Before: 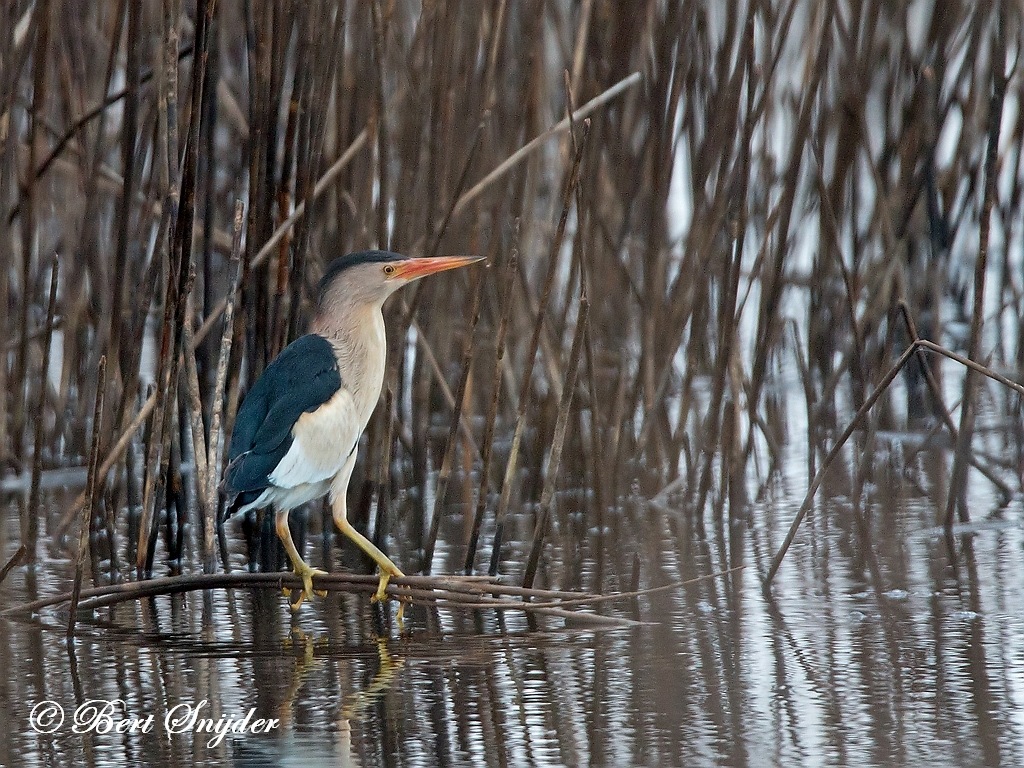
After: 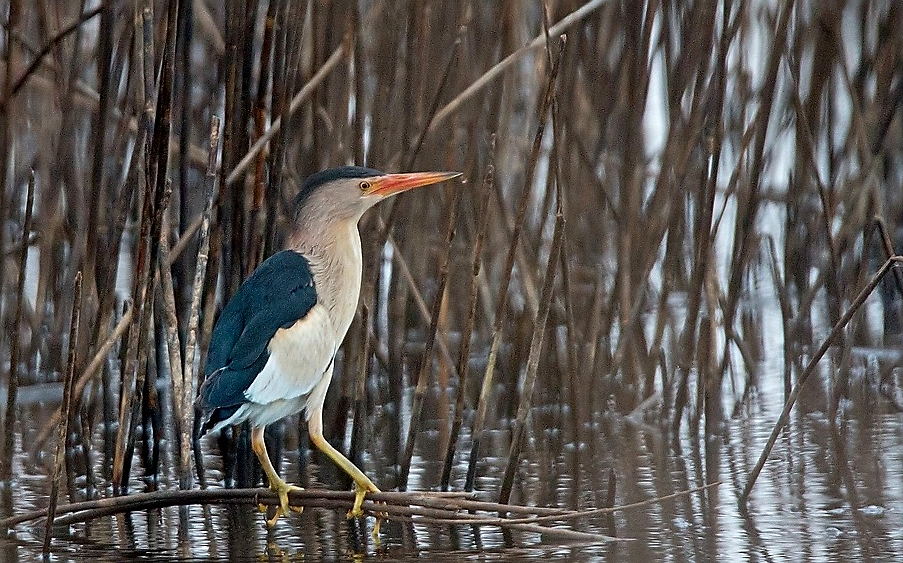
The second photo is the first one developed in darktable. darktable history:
crop and rotate: left 2.428%, top 11.033%, right 9.333%, bottom 15.541%
contrast brightness saturation: saturation 0.126
sharpen: on, module defaults
